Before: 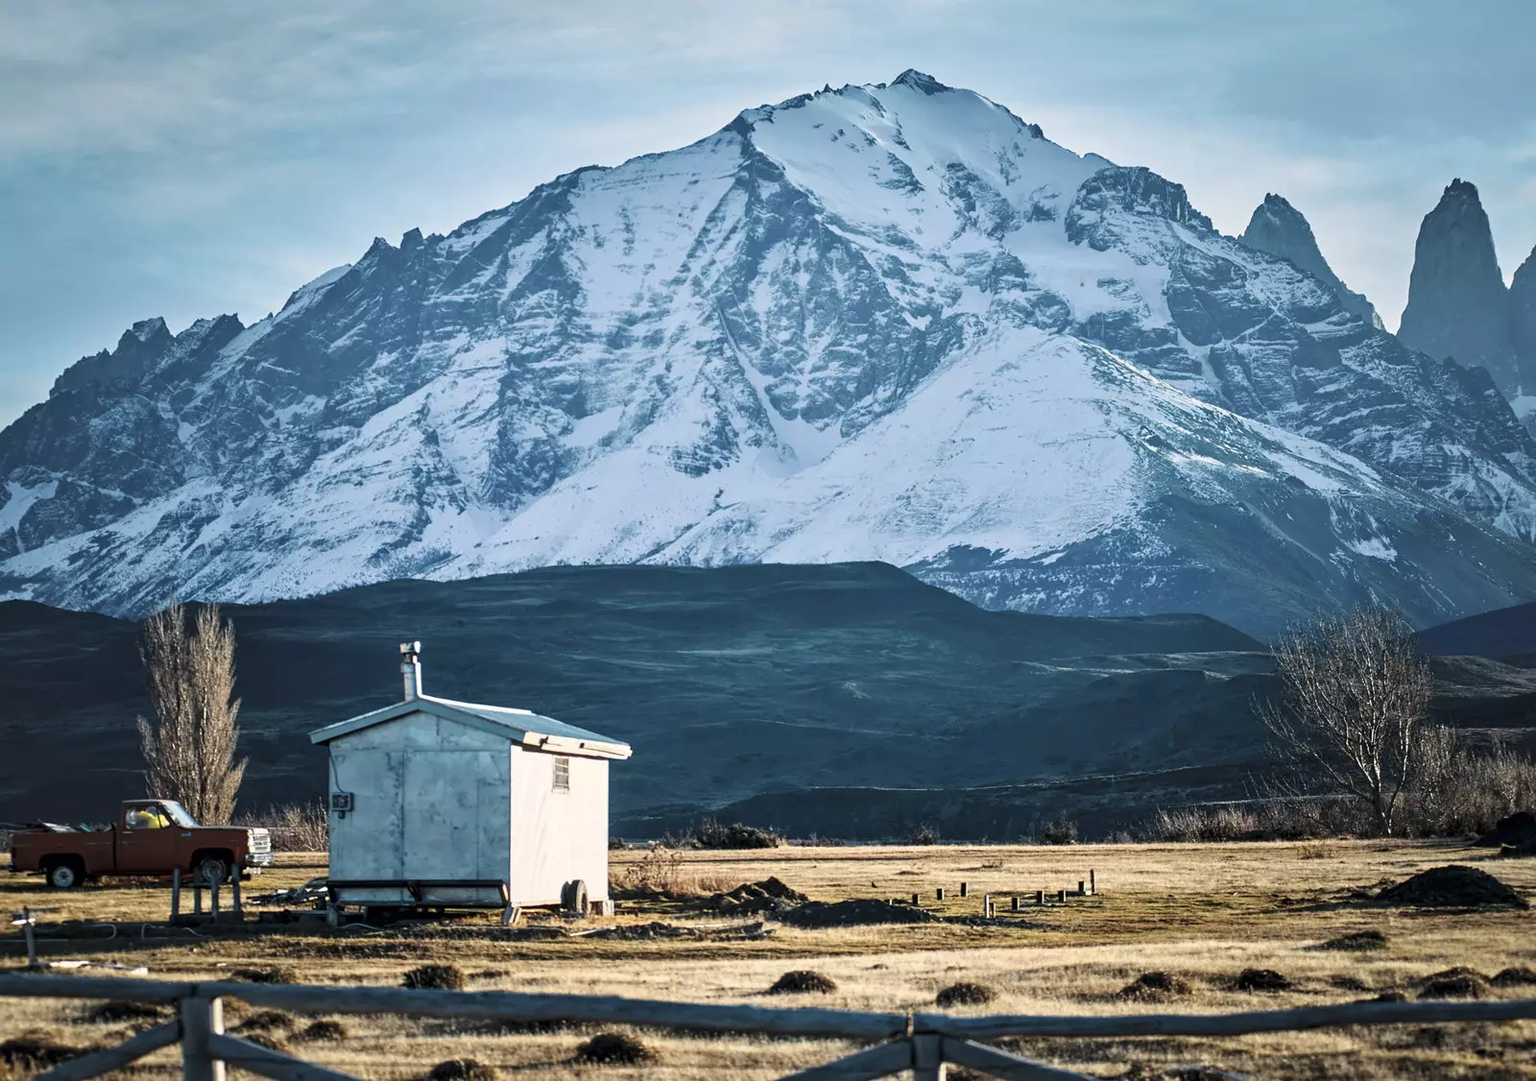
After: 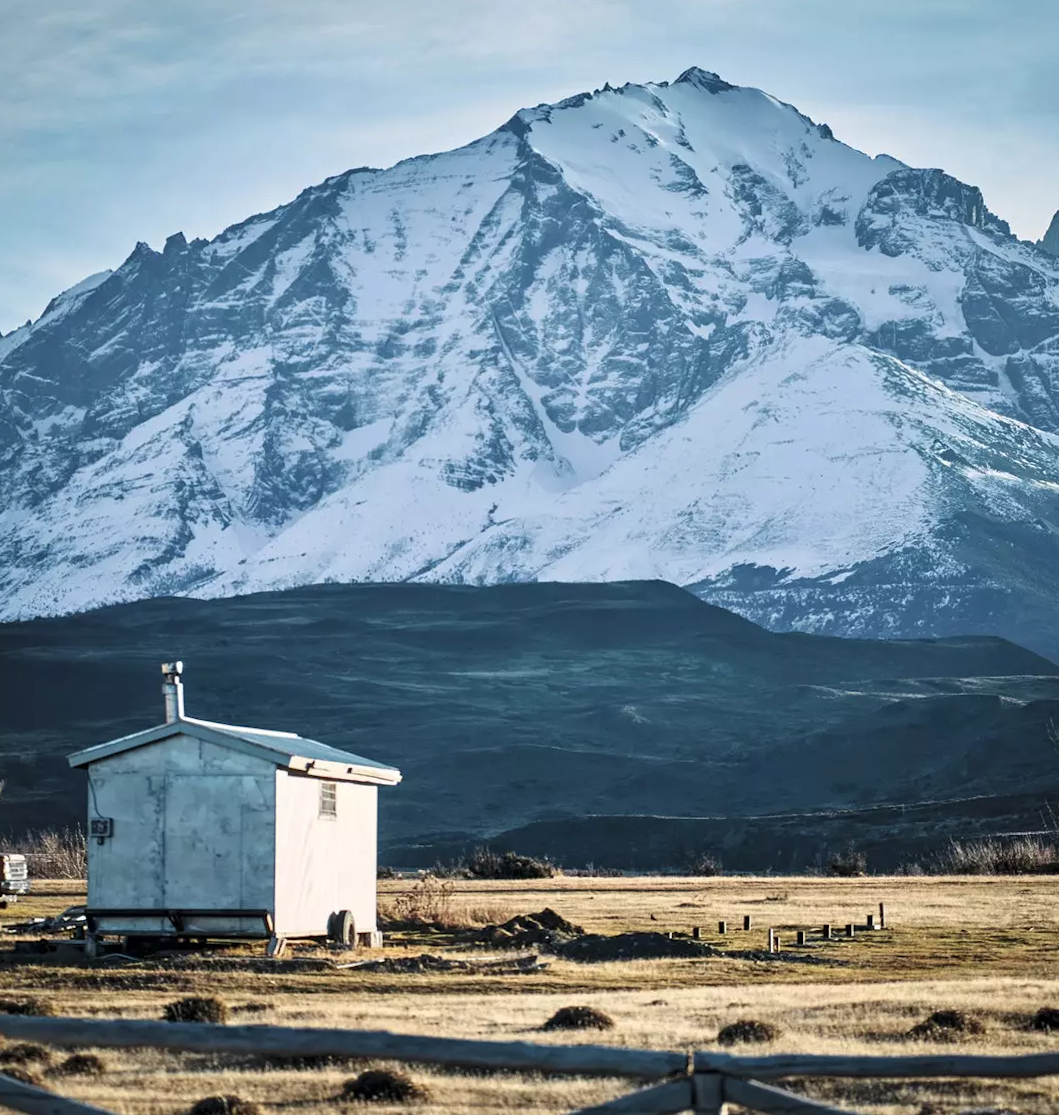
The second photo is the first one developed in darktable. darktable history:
crop and rotate: left 15.446%, right 17.836%
rotate and perspective: rotation 0.192°, lens shift (horizontal) -0.015, crop left 0.005, crop right 0.996, crop top 0.006, crop bottom 0.99
